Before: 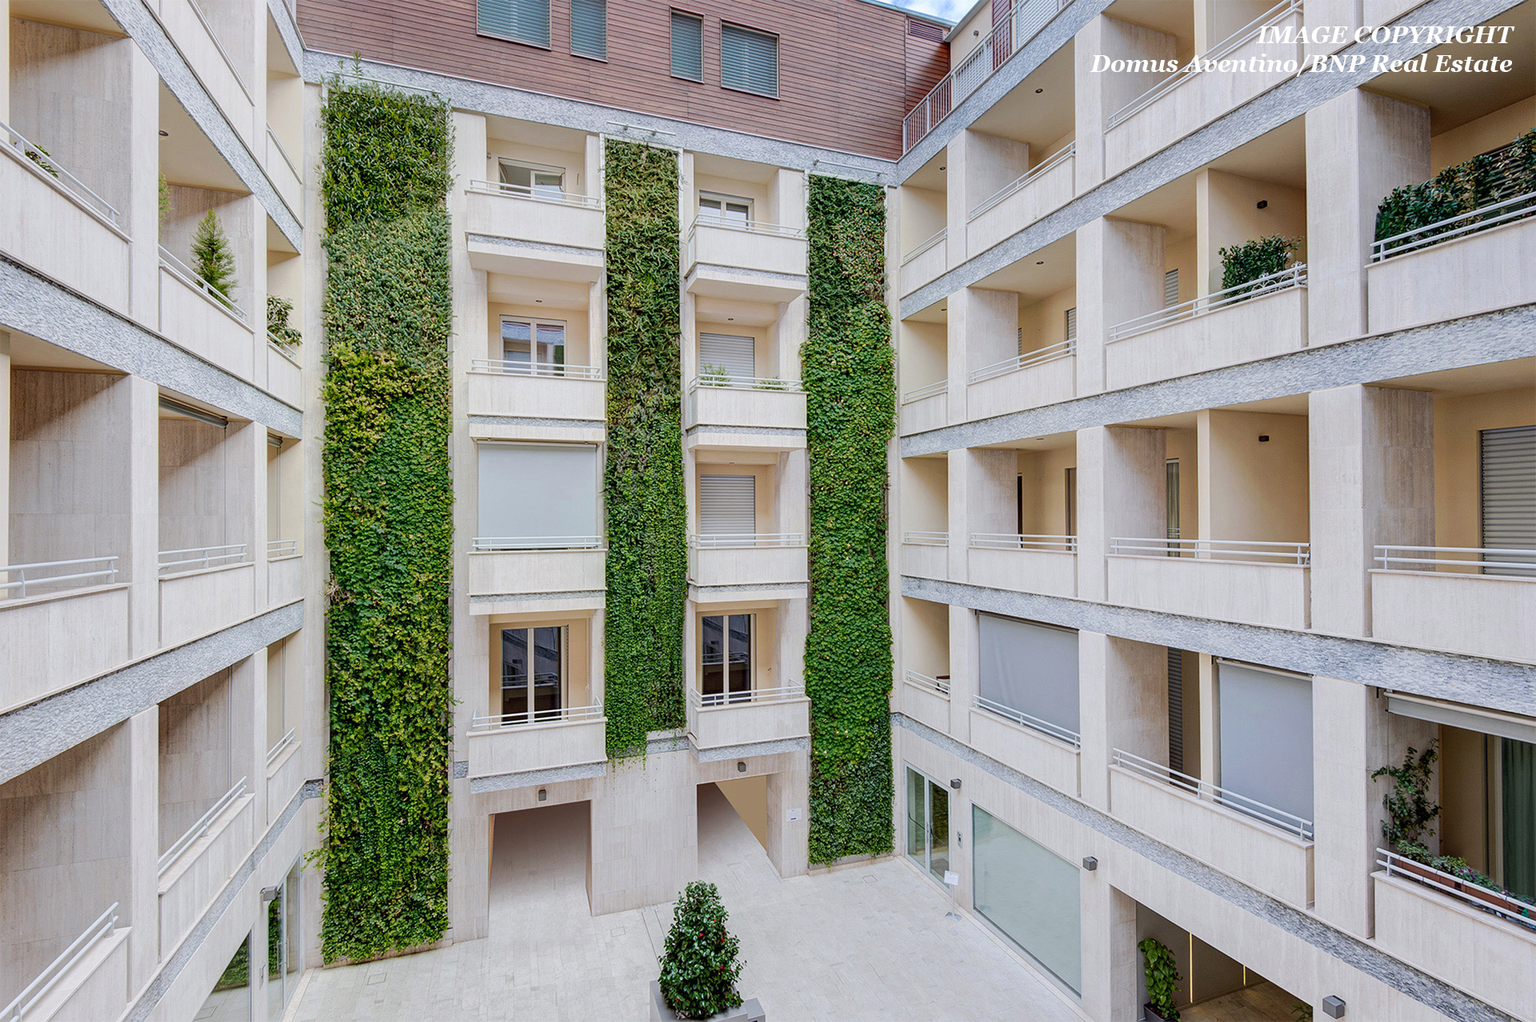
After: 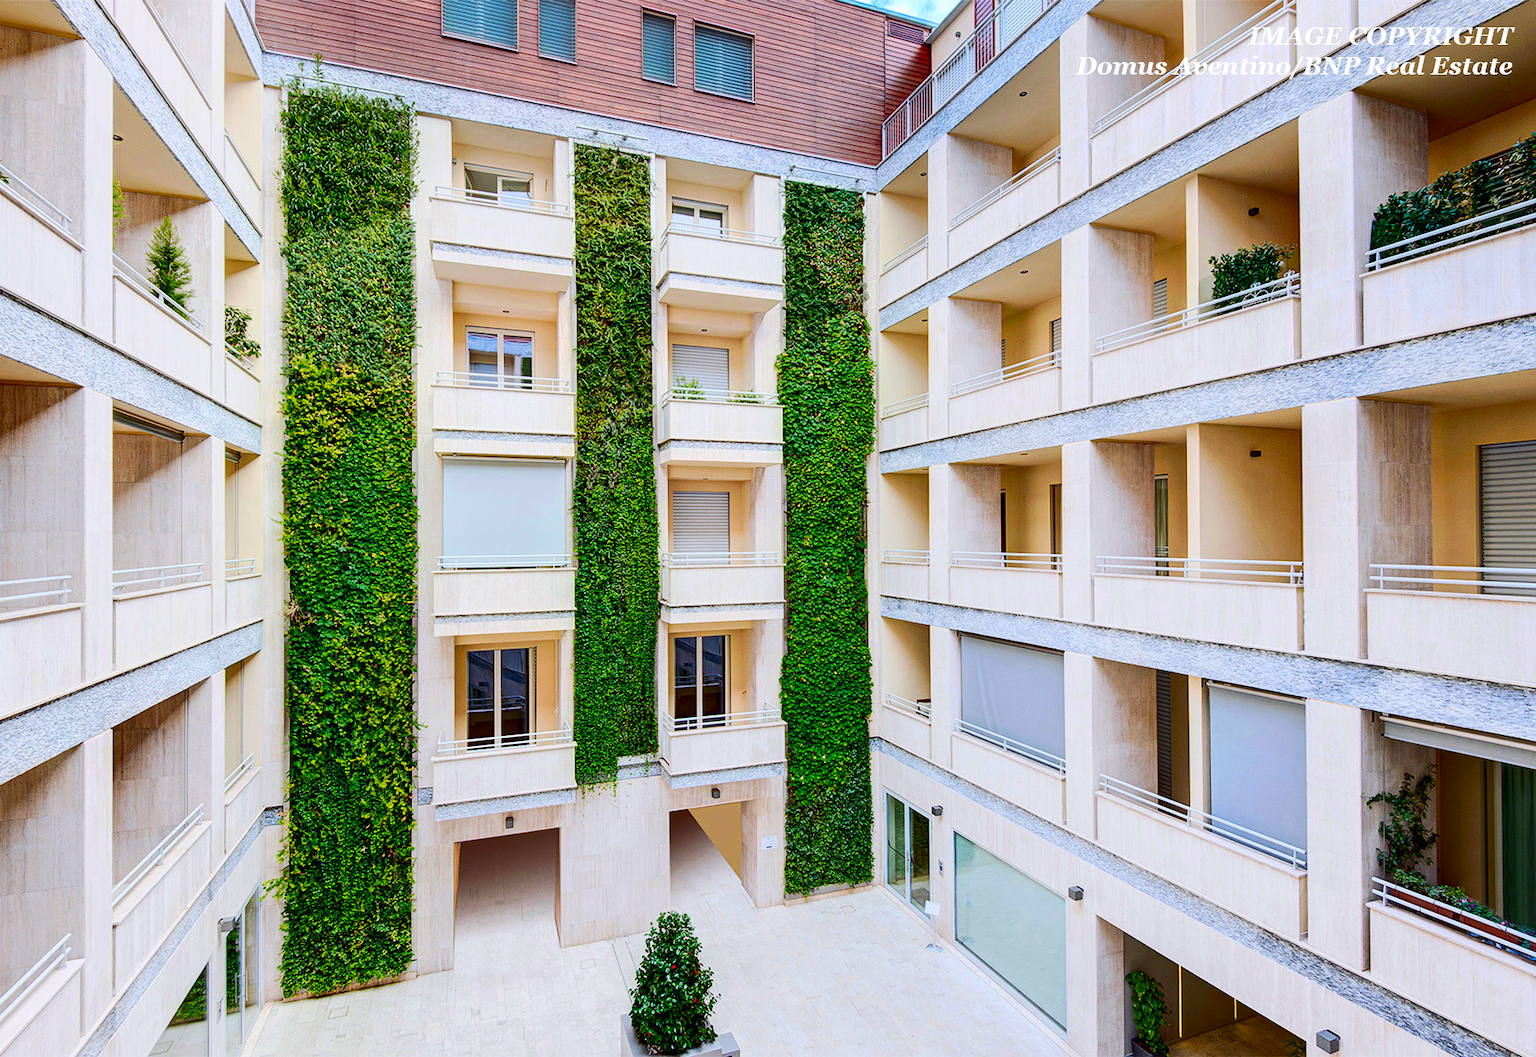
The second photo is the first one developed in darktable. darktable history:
contrast brightness saturation: contrast 0.26, brightness 0.02, saturation 0.87
crop and rotate: left 3.238%
